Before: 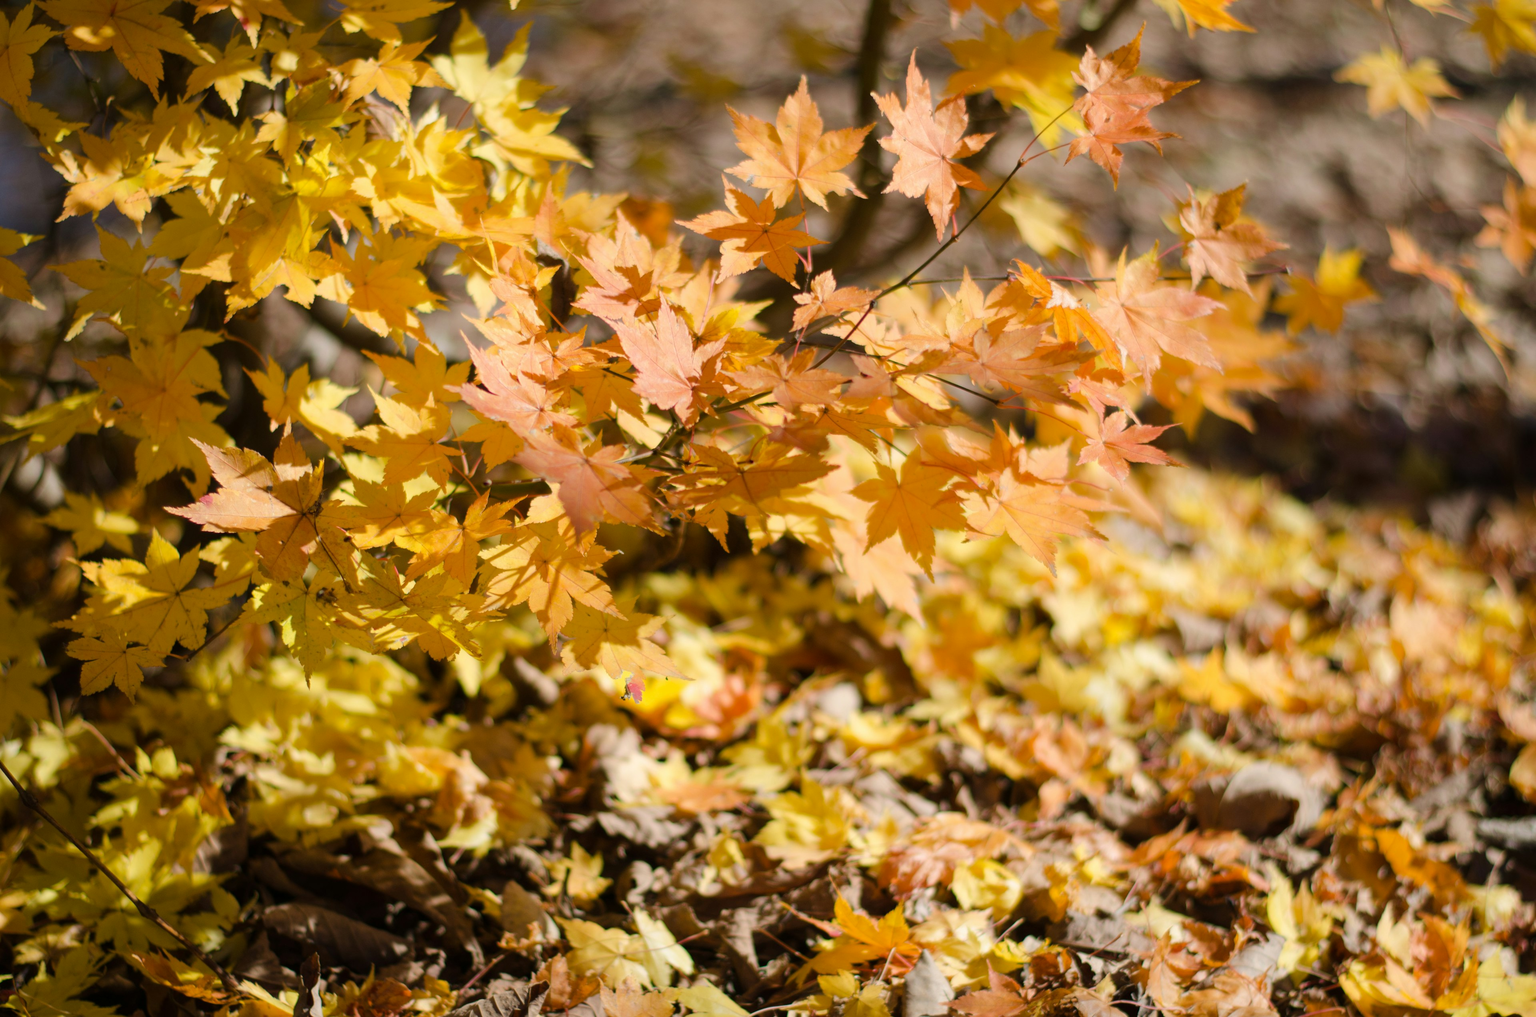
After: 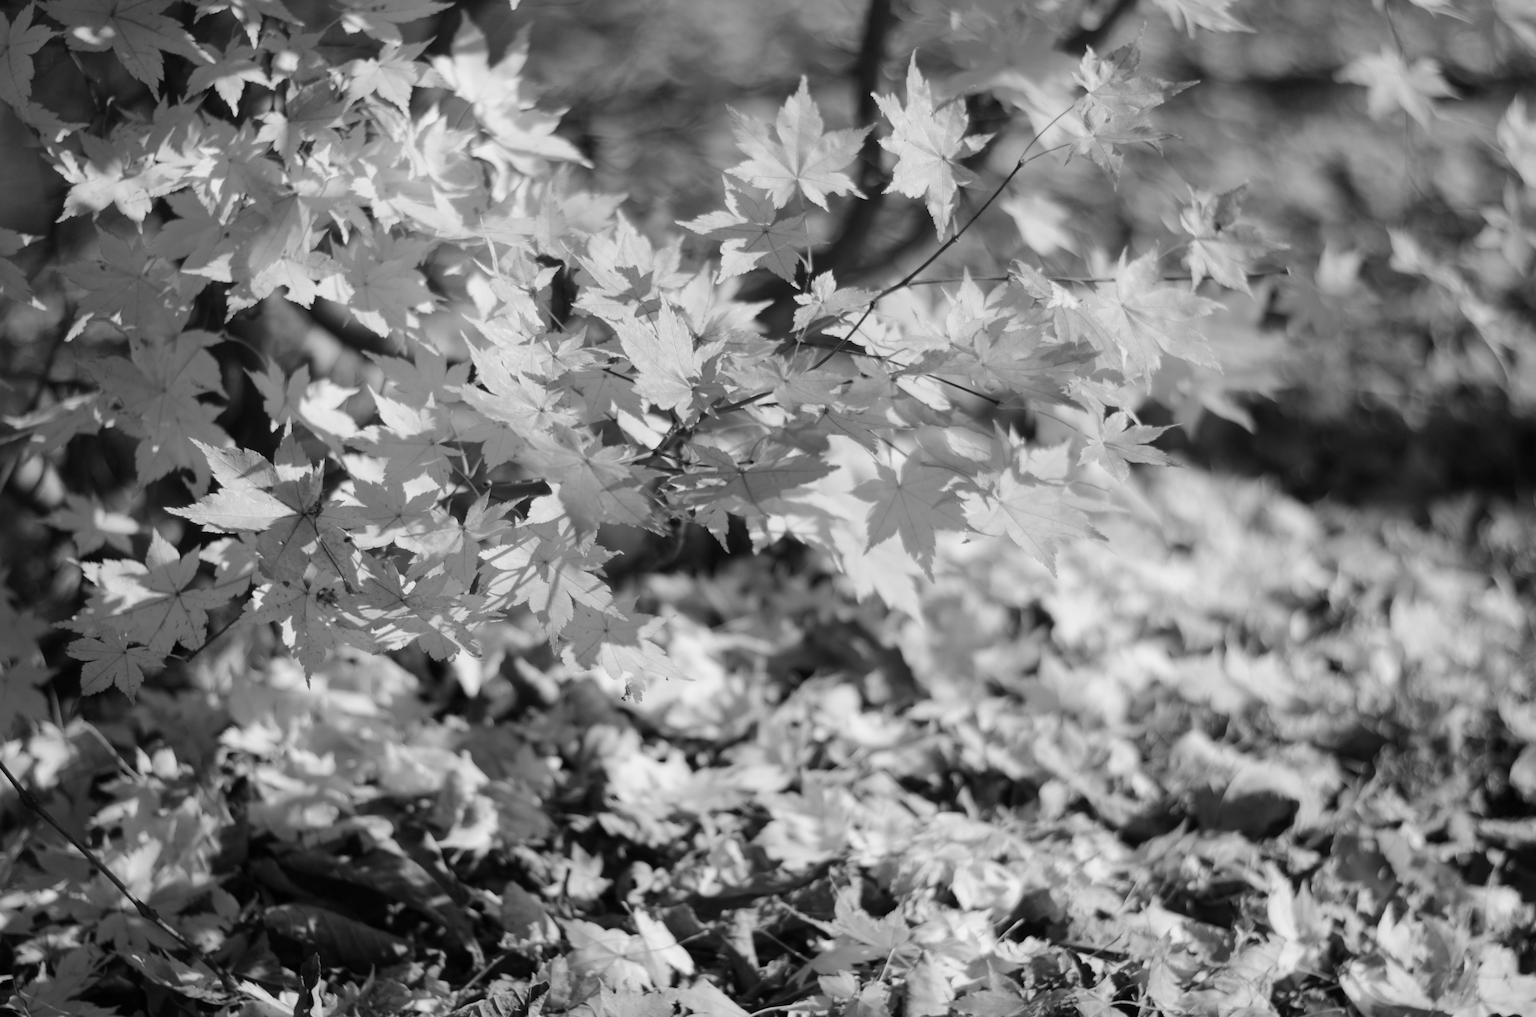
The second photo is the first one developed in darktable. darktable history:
contrast brightness saturation: contrast 0.1, brightness 0.02, saturation 0.02
monochrome: a -35.87, b 49.73, size 1.7
